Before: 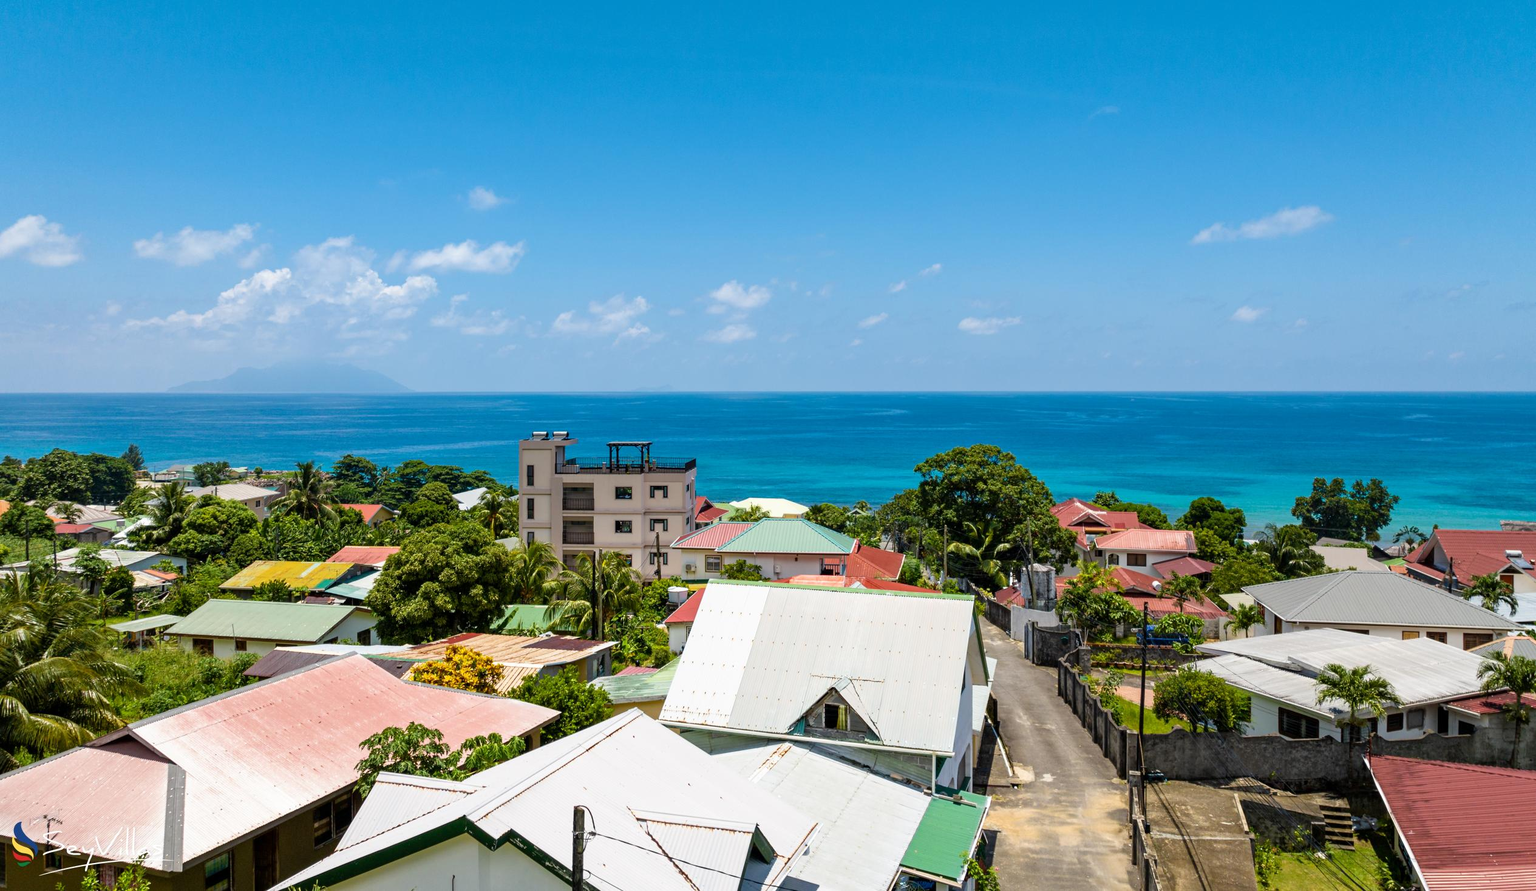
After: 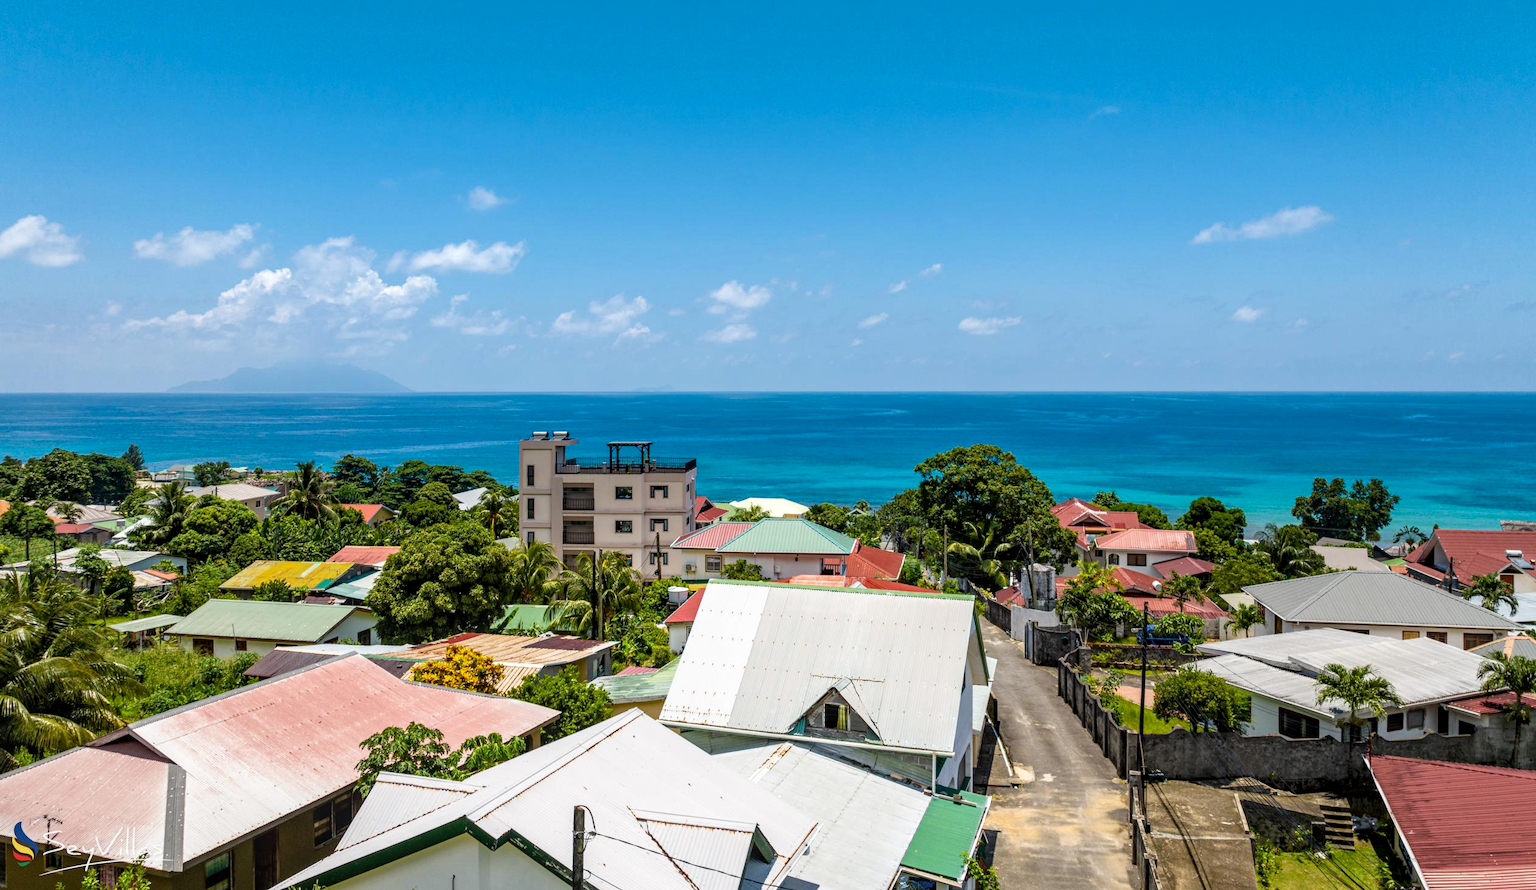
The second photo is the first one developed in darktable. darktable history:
vibrance: vibrance 15%
local contrast: on, module defaults
